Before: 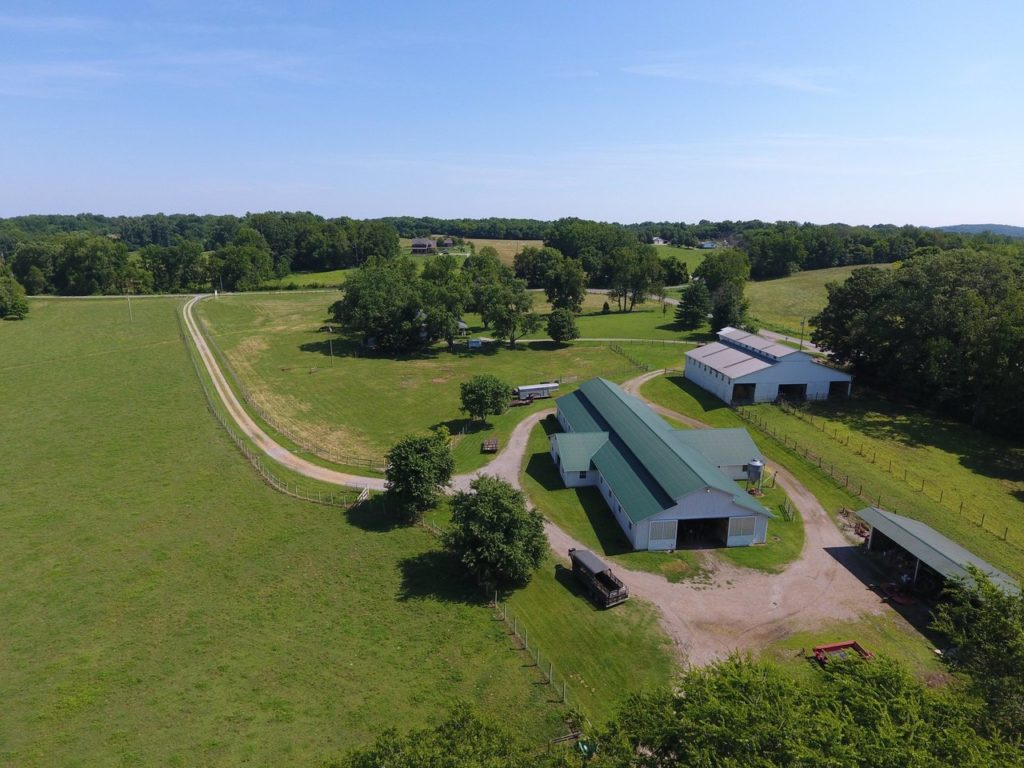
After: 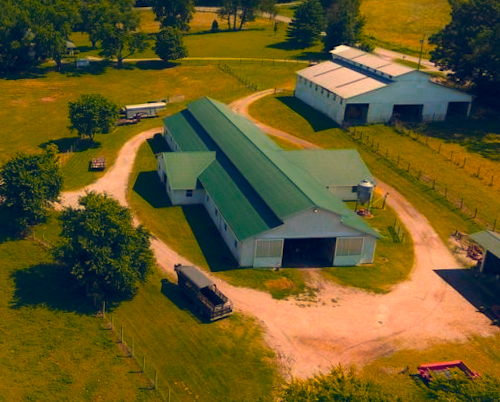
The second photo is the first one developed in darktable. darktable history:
color zones: curves: ch0 [(0.473, 0.374) (0.742, 0.784)]; ch1 [(0.354, 0.737) (0.742, 0.705)]; ch2 [(0.318, 0.421) (0.758, 0.532)]
color balance rgb: shadows lift › hue 87.51°, highlights gain › chroma 0.68%, highlights gain › hue 55.1°, global offset › chroma 0.13%, global offset › hue 253.66°, linear chroma grading › global chroma 0.5%, perceptual saturation grading › global saturation 16.38%
white balance: red 1.08, blue 0.791
tone equalizer: -8 EV 0.001 EV, -7 EV -0.002 EV, -6 EV 0.002 EV, -5 EV -0.03 EV, -4 EV -0.116 EV, -3 EV -0.169 EV, -2 EV 0.24 EV, -1 EV 0.702 EV, +0 EV 0.493 EV
crop: left 34.479%, top 38.822%, right 13.718%, bottom 5.172%
rotate and perspective: rotation 0.062°, lens shift (vertical) 0.115, lens shift (horizontal) -0.133, crop left 0.047, crop right 0.94, crop top 0.061, crop bottom 0.94
